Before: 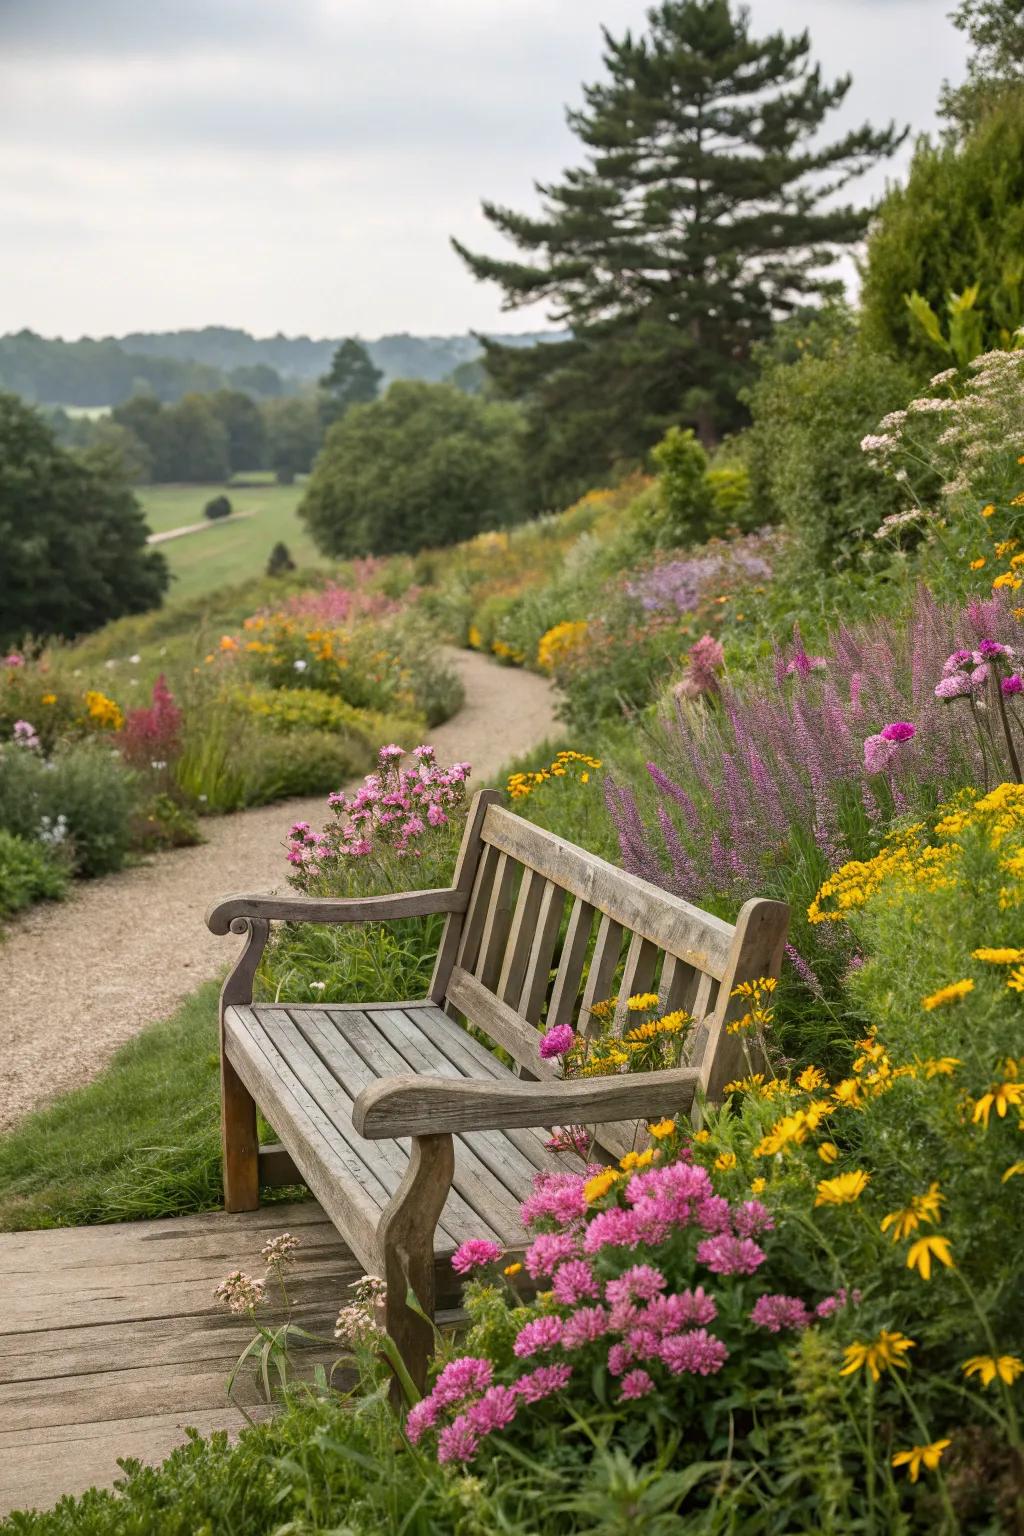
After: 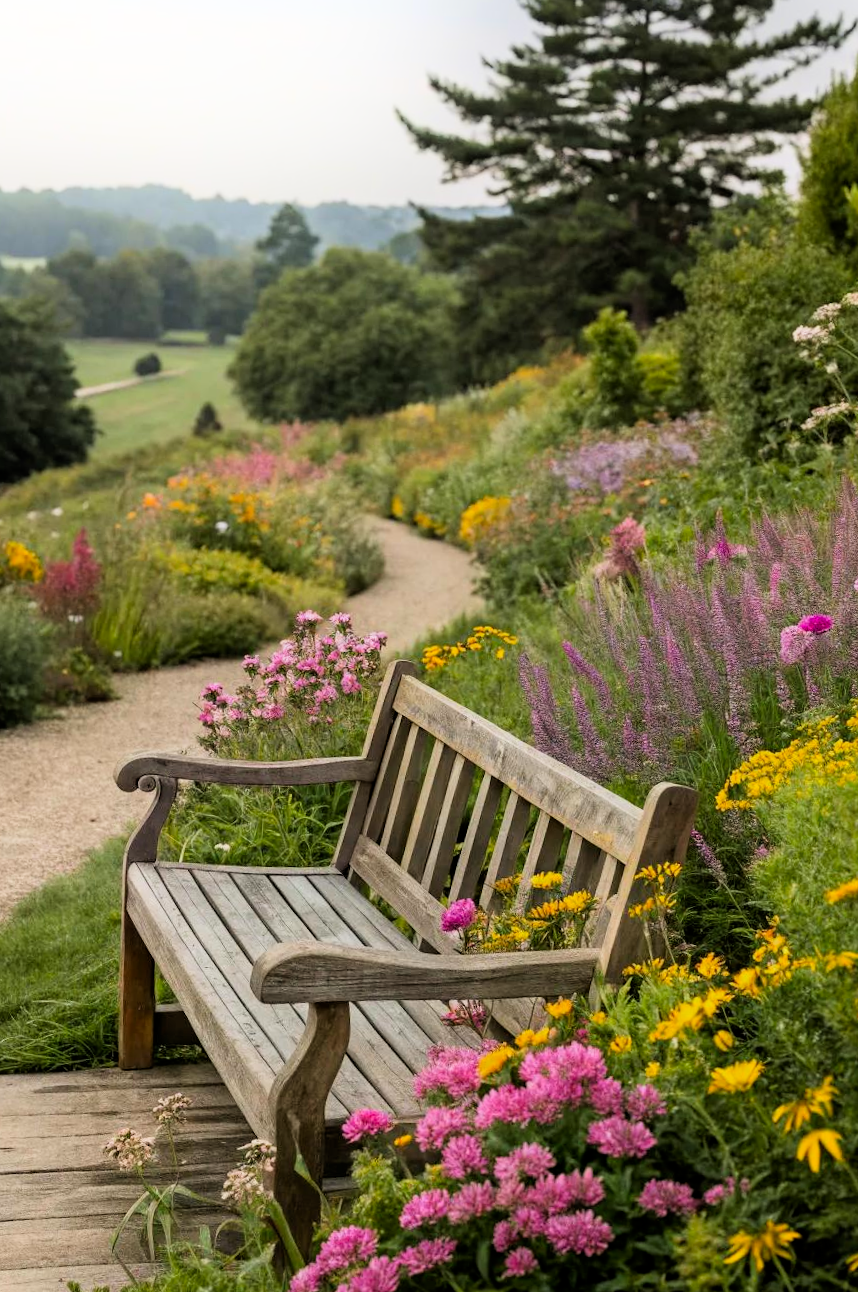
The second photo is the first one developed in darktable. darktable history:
crop and rotate: angle -2.96°, left 5.068%, top 5.183%, right 4.693%, bottom 4.285%
shadows and highlights: shadows -20.87, highlights 99.46, soften with gaussian
contrast brightness saturation: saturation 0.129
filmic rgb: middle gray luminance 12.85%, black relative exposure -10.15 EV, white relative exposure 3.47 EV, target black luminance 0%, hardness 5.71, latitude 44.82%, contrast 1.221, highlights saturation mix 4.7%, shadows ↔ highlights balance 26.94%
